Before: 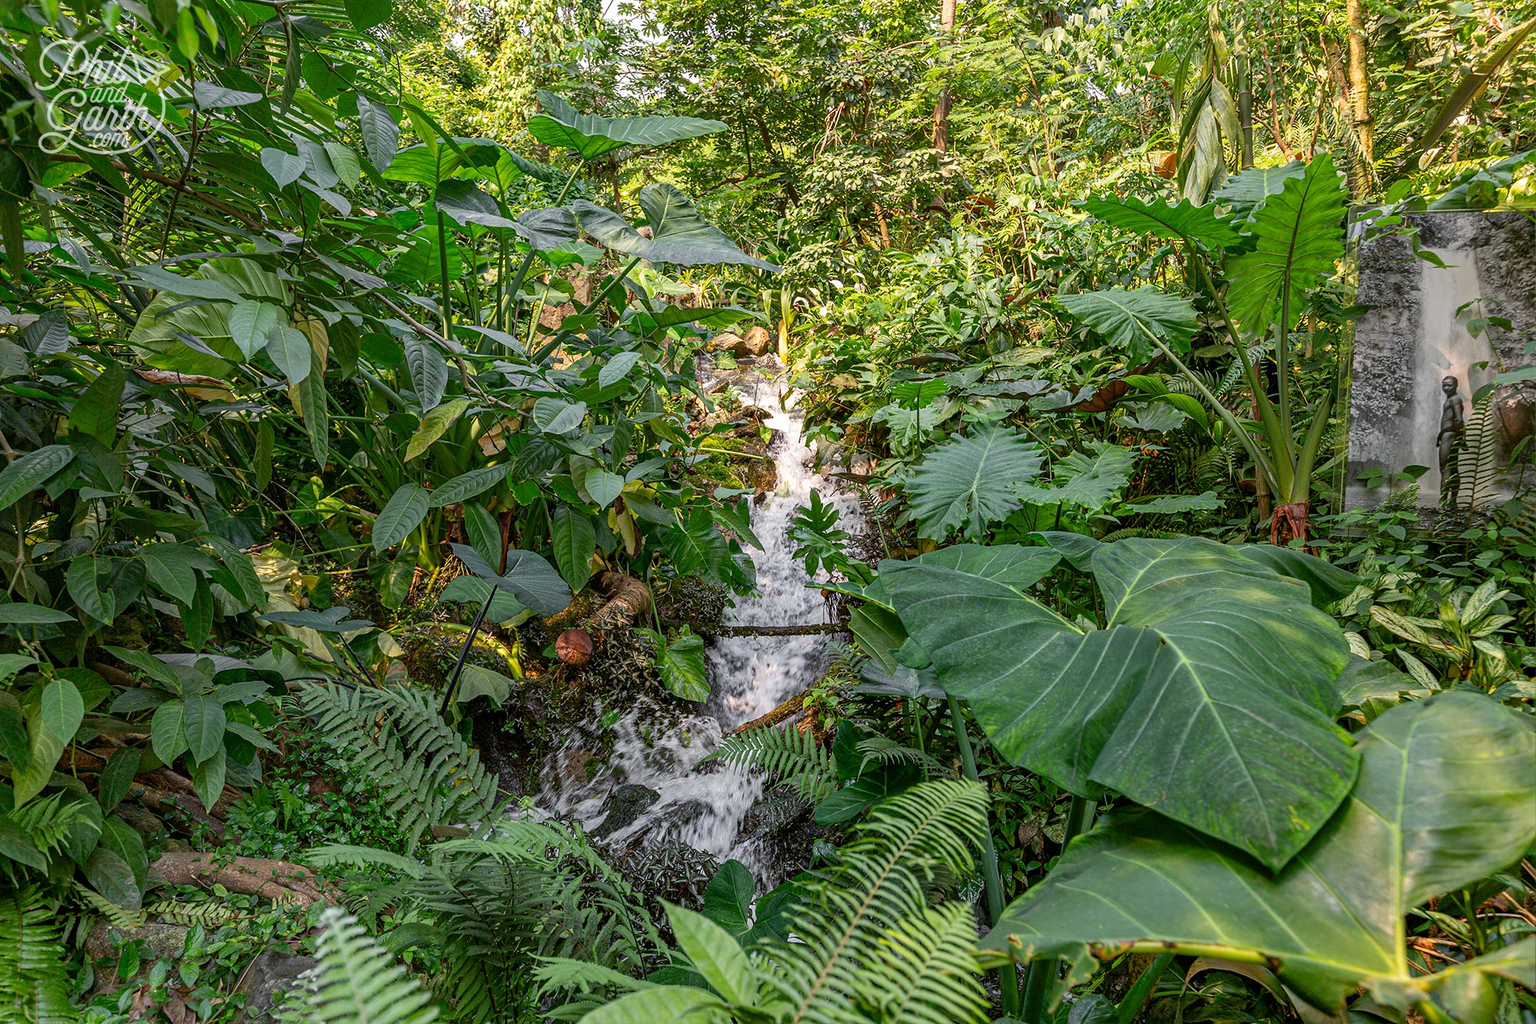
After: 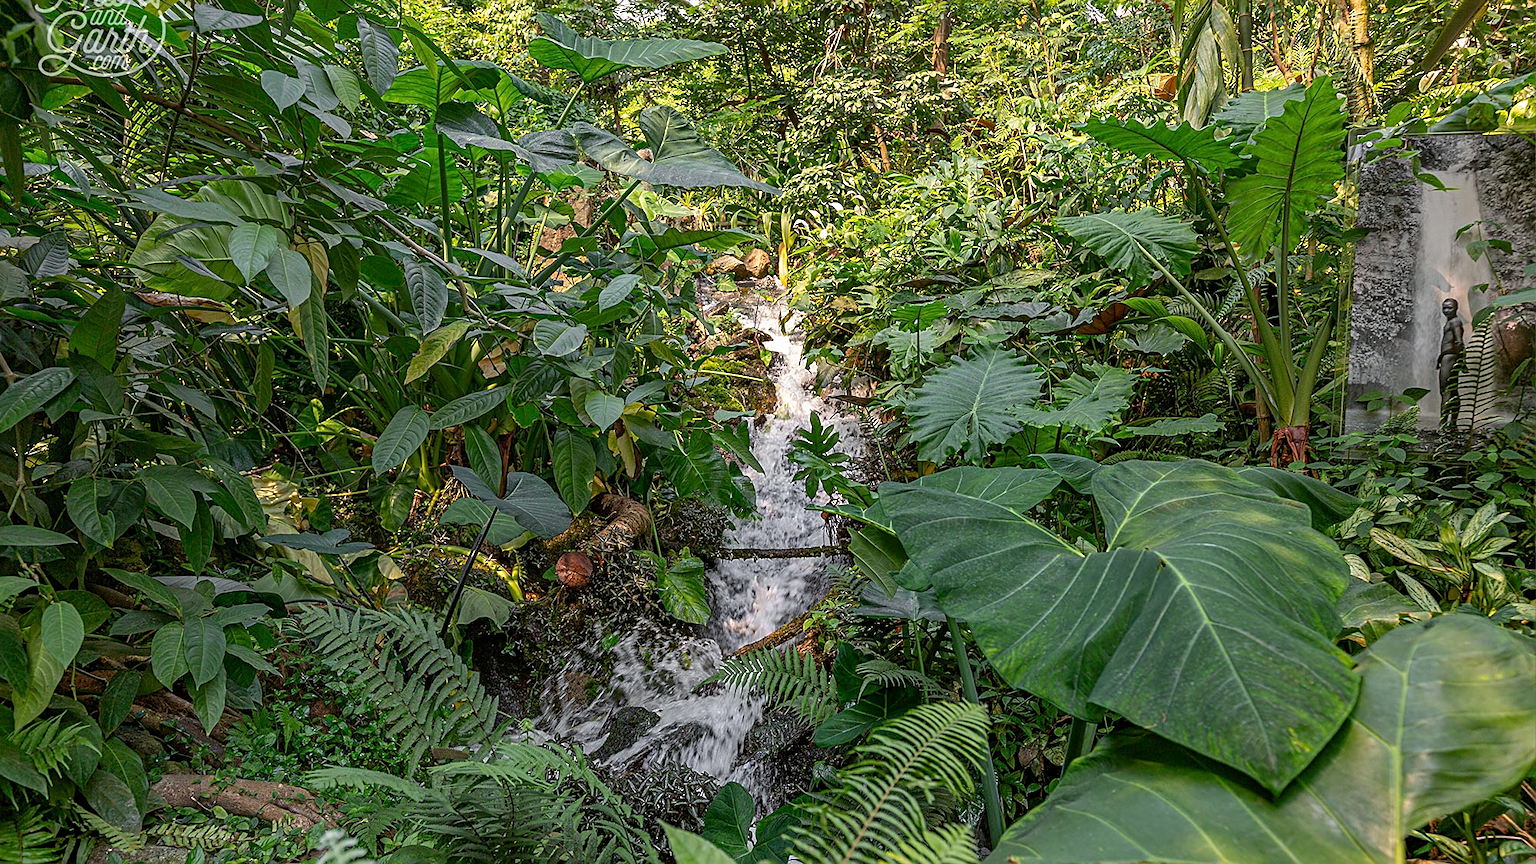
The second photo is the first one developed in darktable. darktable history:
base curve: curves: ch0 [(0, 0) (0.74, 0.67) (1, 1)], preserve colors none
sharpen: on, module defaults
crop: top 7.587%, bottom 7.953%
